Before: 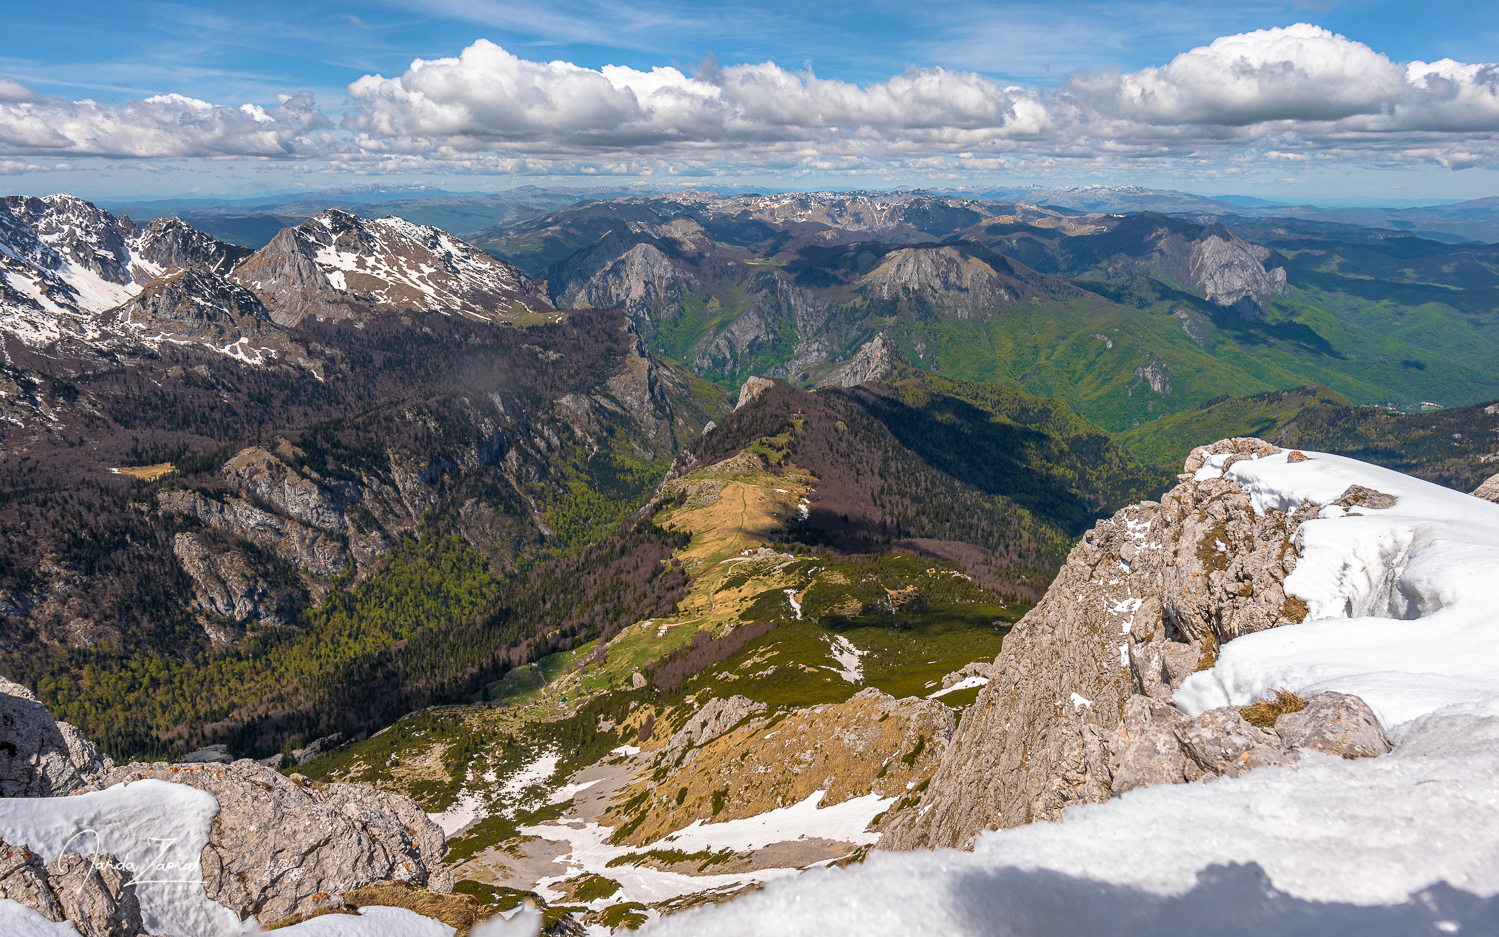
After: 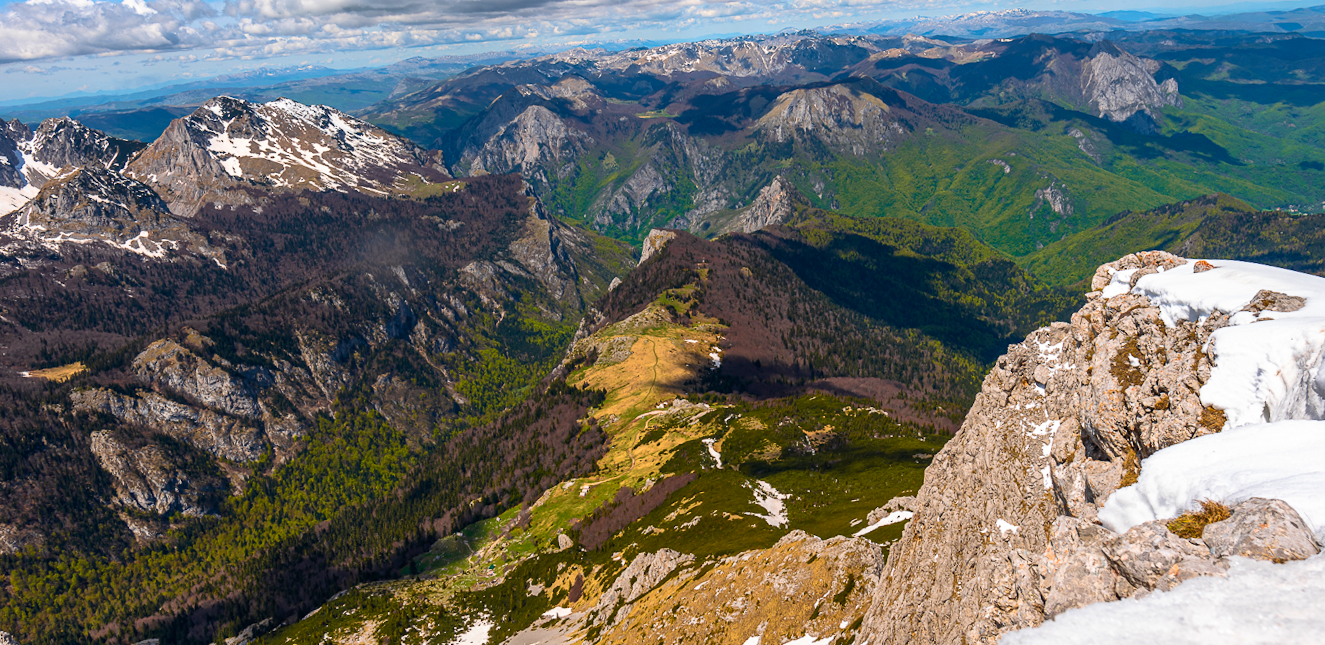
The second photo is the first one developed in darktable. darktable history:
rotate and perspective: rotation -4.57°, crop left 0.054, crop right 0.944, crop top 0.087, crop bottom 0.914
crop and rotate: left 2.991%, top 13.302%, right 1.981%, bottom 12.636%
tone equalizer: on, module defaults
contrast brightness saturation: contrast 0.16, saturation 0.32
